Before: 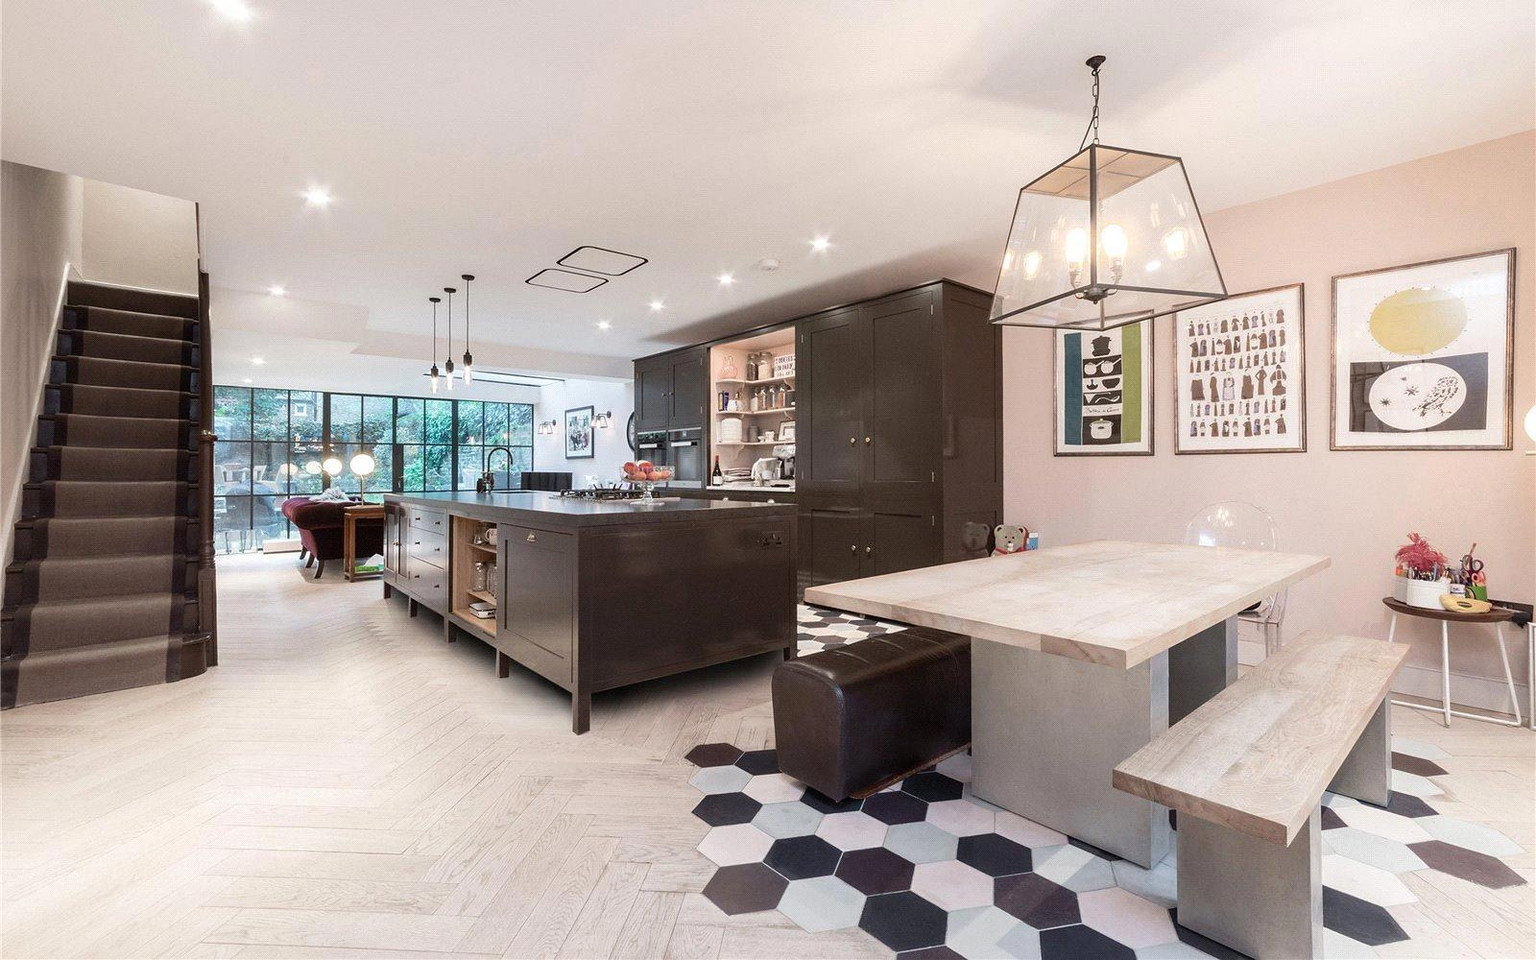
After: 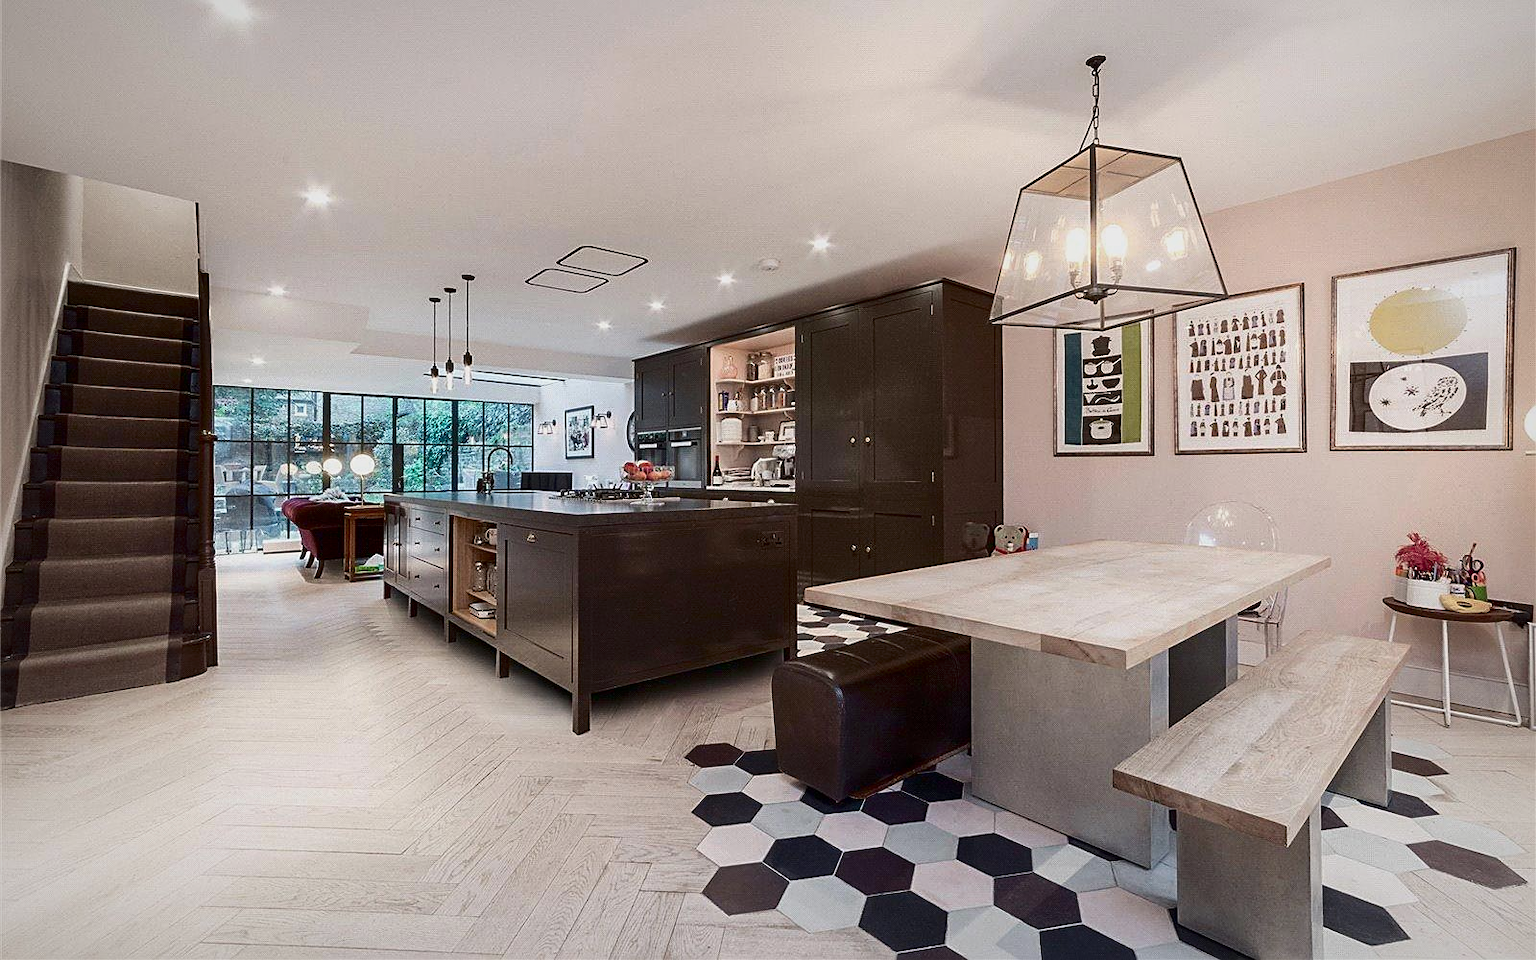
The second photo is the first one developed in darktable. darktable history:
sharpen: on, module defaults
contrast brightness saturation: contrast 0.2, brightness -0.11, saturation 0.1
tone equalizer: -8 EV 0.25 EV, -7 EV 0.417 EV, -6 EV 0.417 EV, -5 EV 0.25 EV, -3 EV -0.25 EV, -2 EV -0.417 EV, -1 EV -0.417 EV, +0 EV -0.25 EV, edges refinement/feathering 500, mask exposure compensation -1.57 EV, preserve details guided filter
vignetting: fall-off radius 100%, width/height ratio 1.337
